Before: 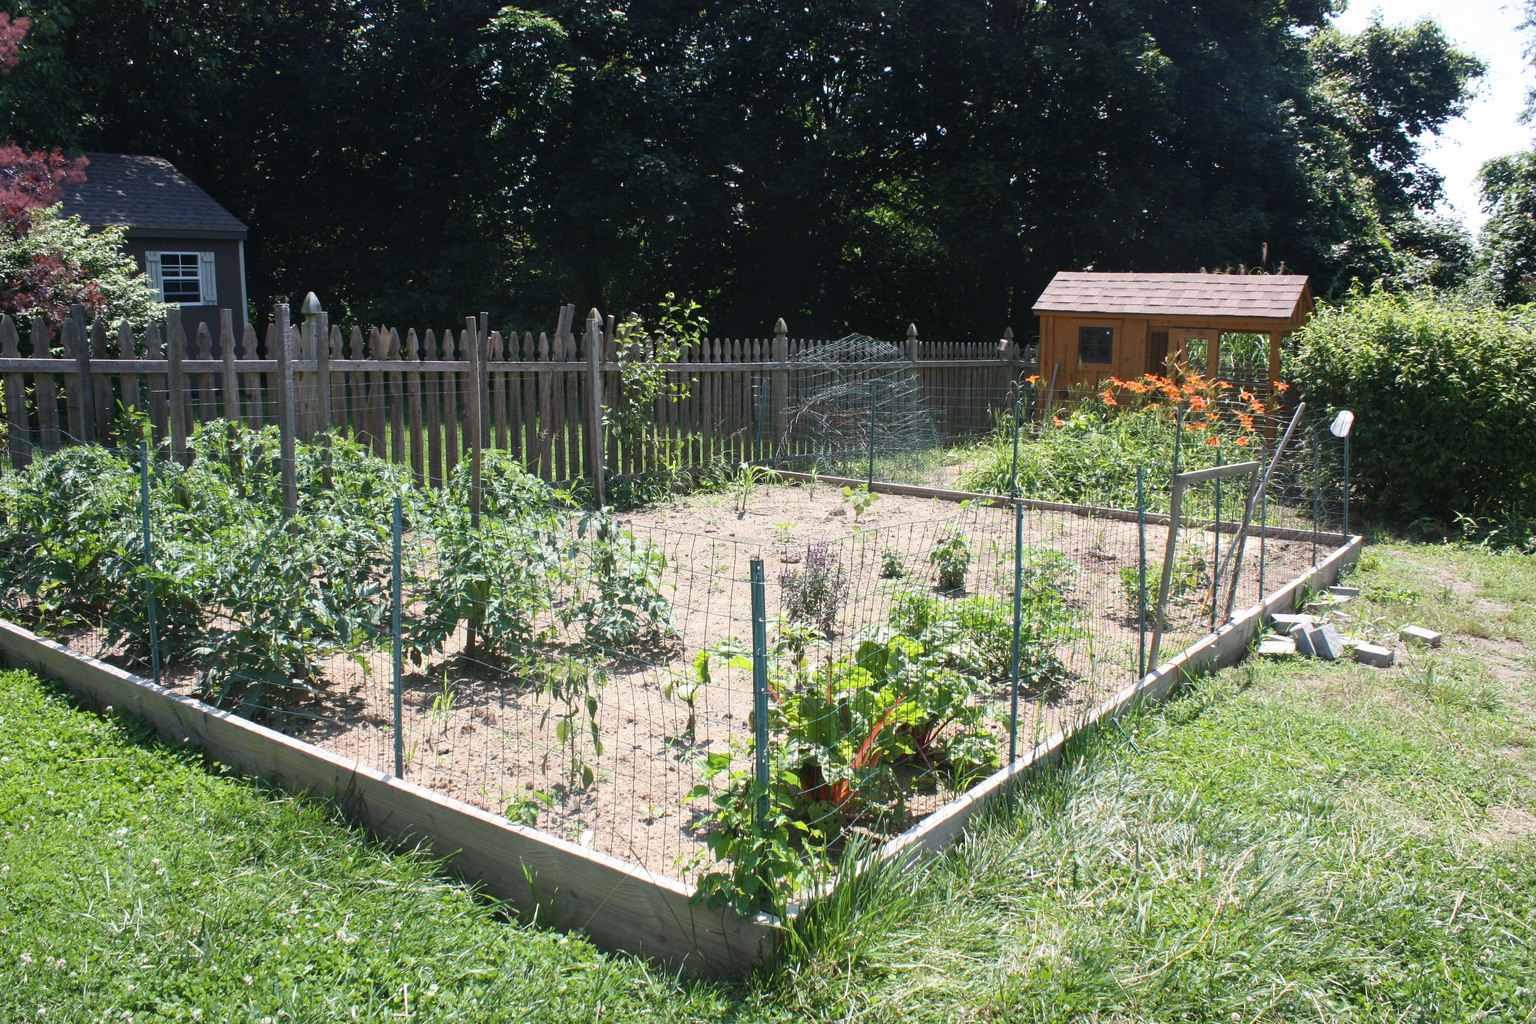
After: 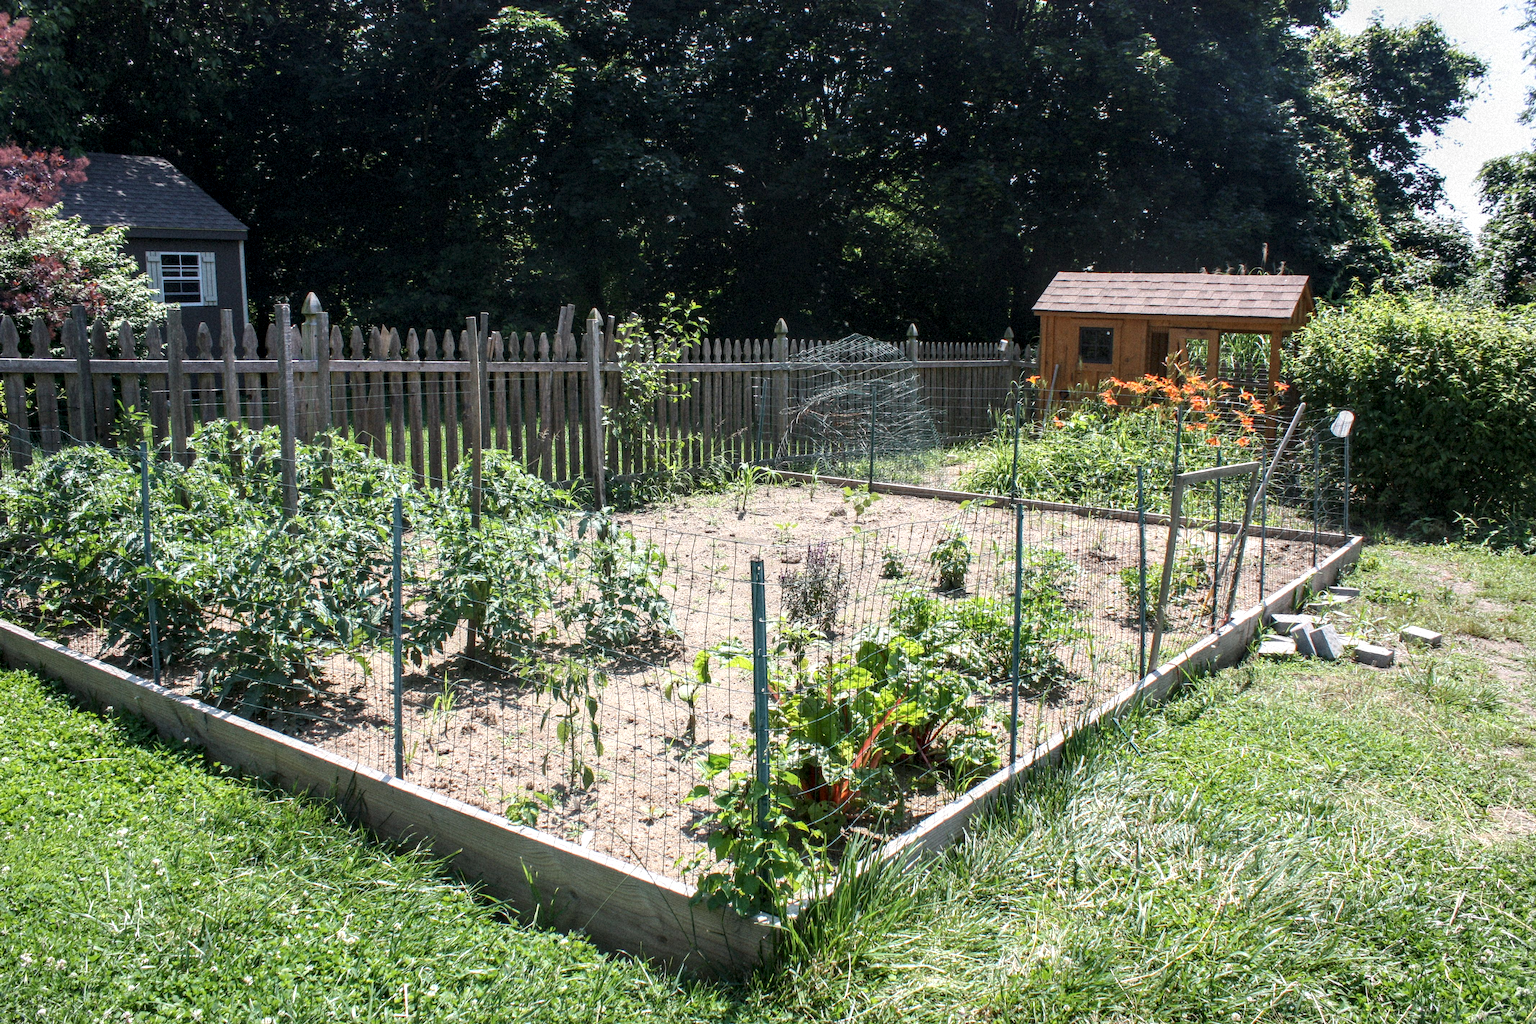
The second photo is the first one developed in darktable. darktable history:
grain: mid-tones bias 0%
local contrast: highlights 25%, detail 150%
